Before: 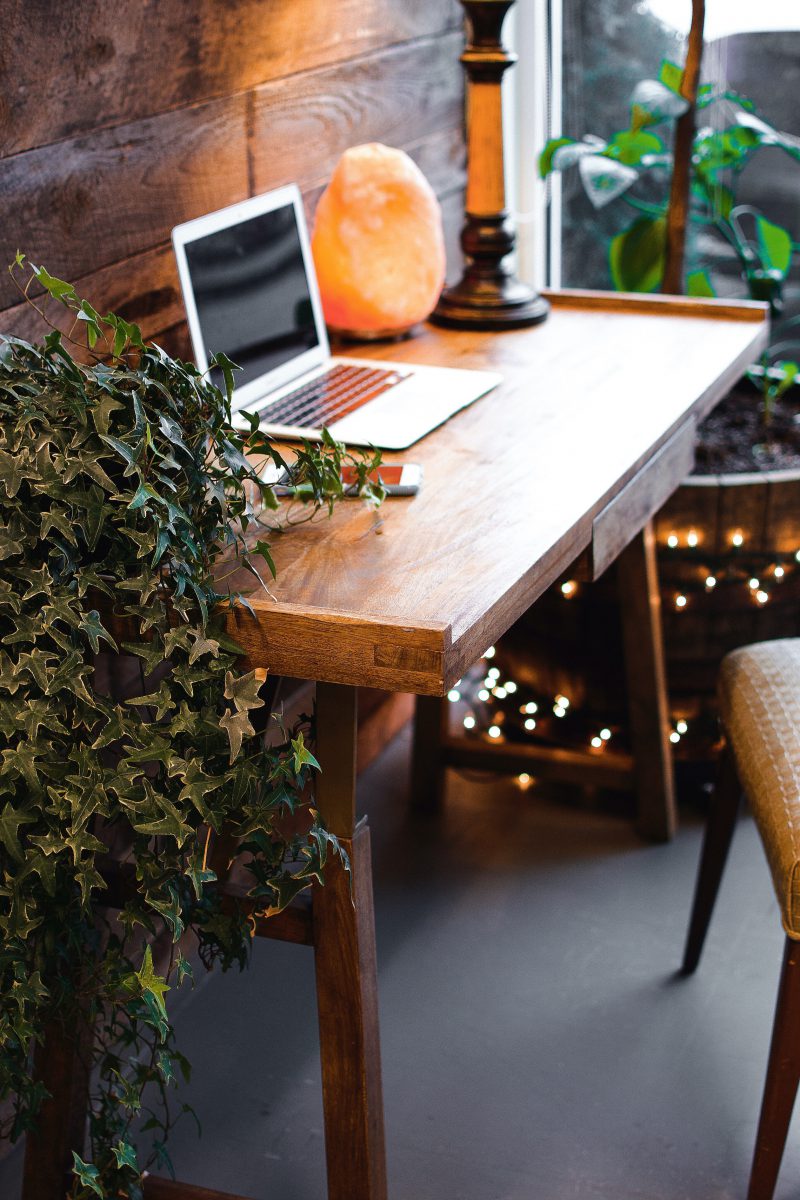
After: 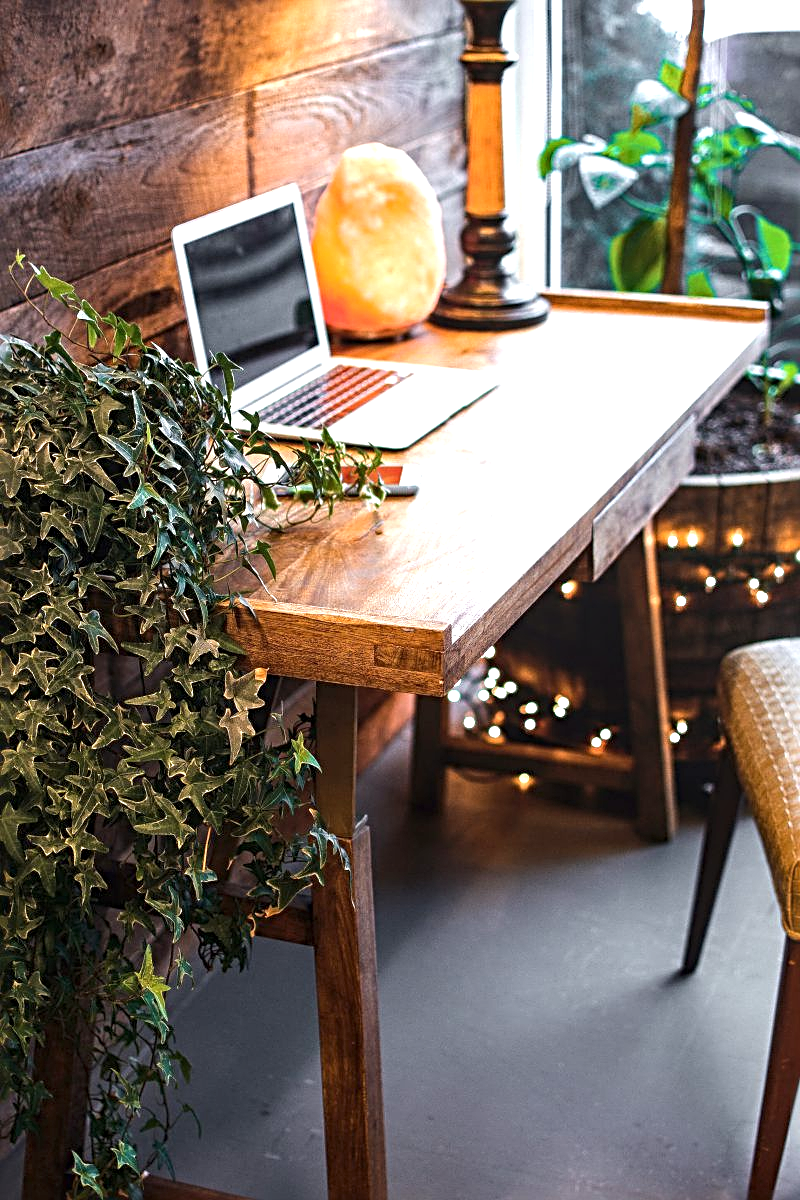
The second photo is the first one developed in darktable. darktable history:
exposure: exposure 0.66 EV, compensate highlight preservation false
local contrast: on, module defaults
sharpen: radius 3.986
